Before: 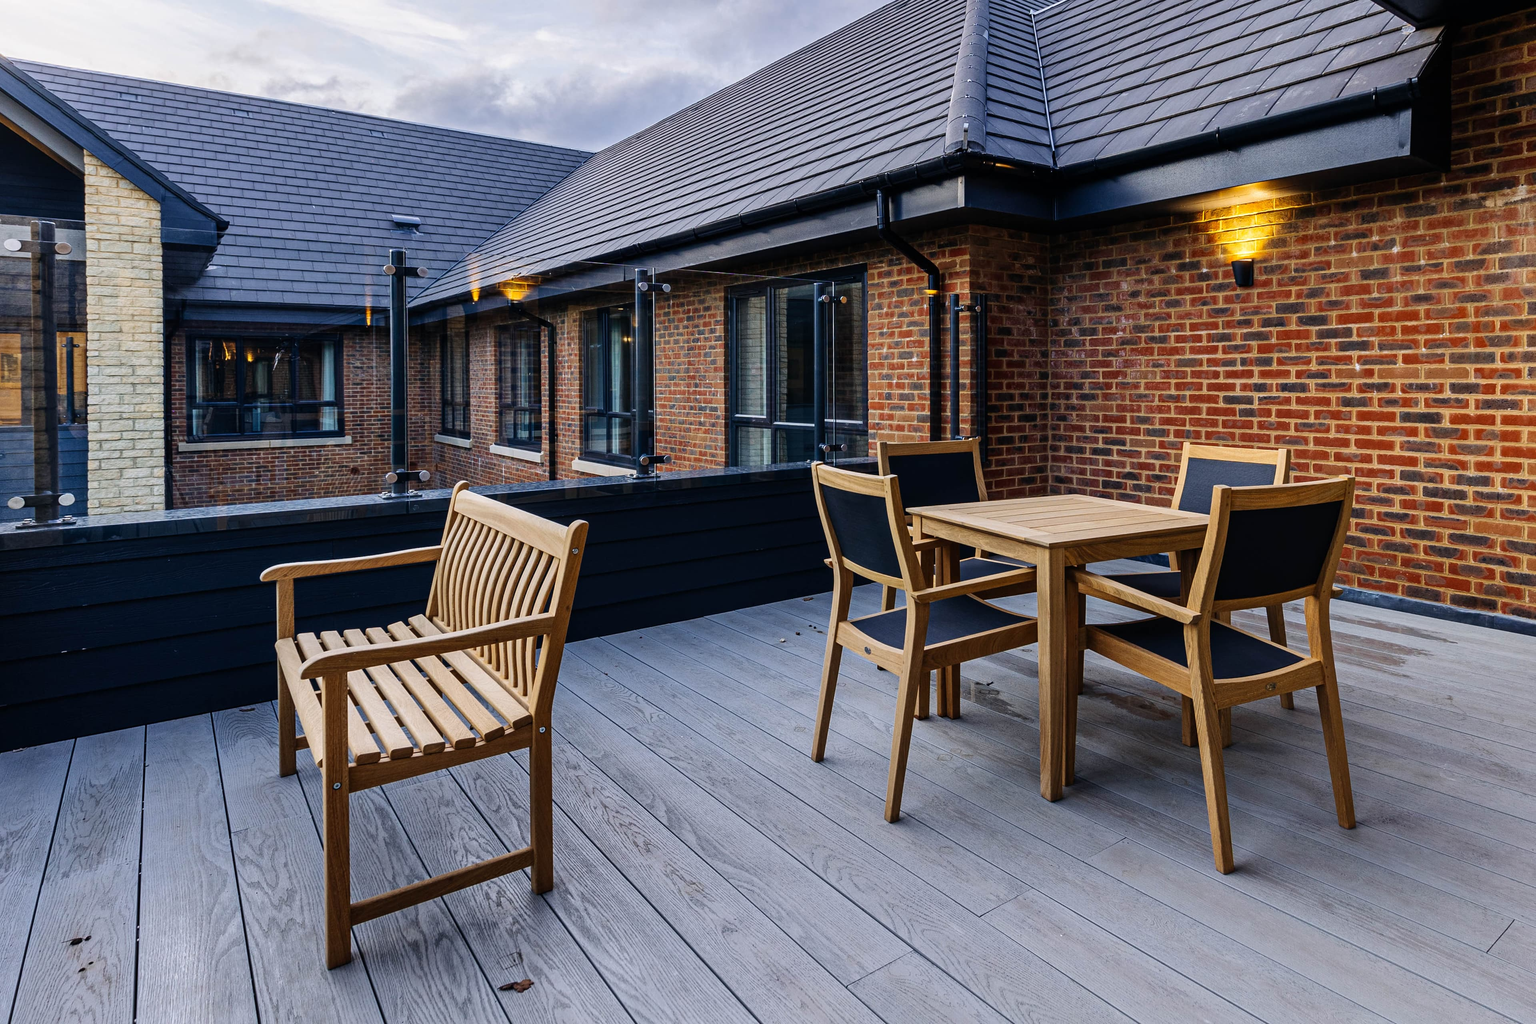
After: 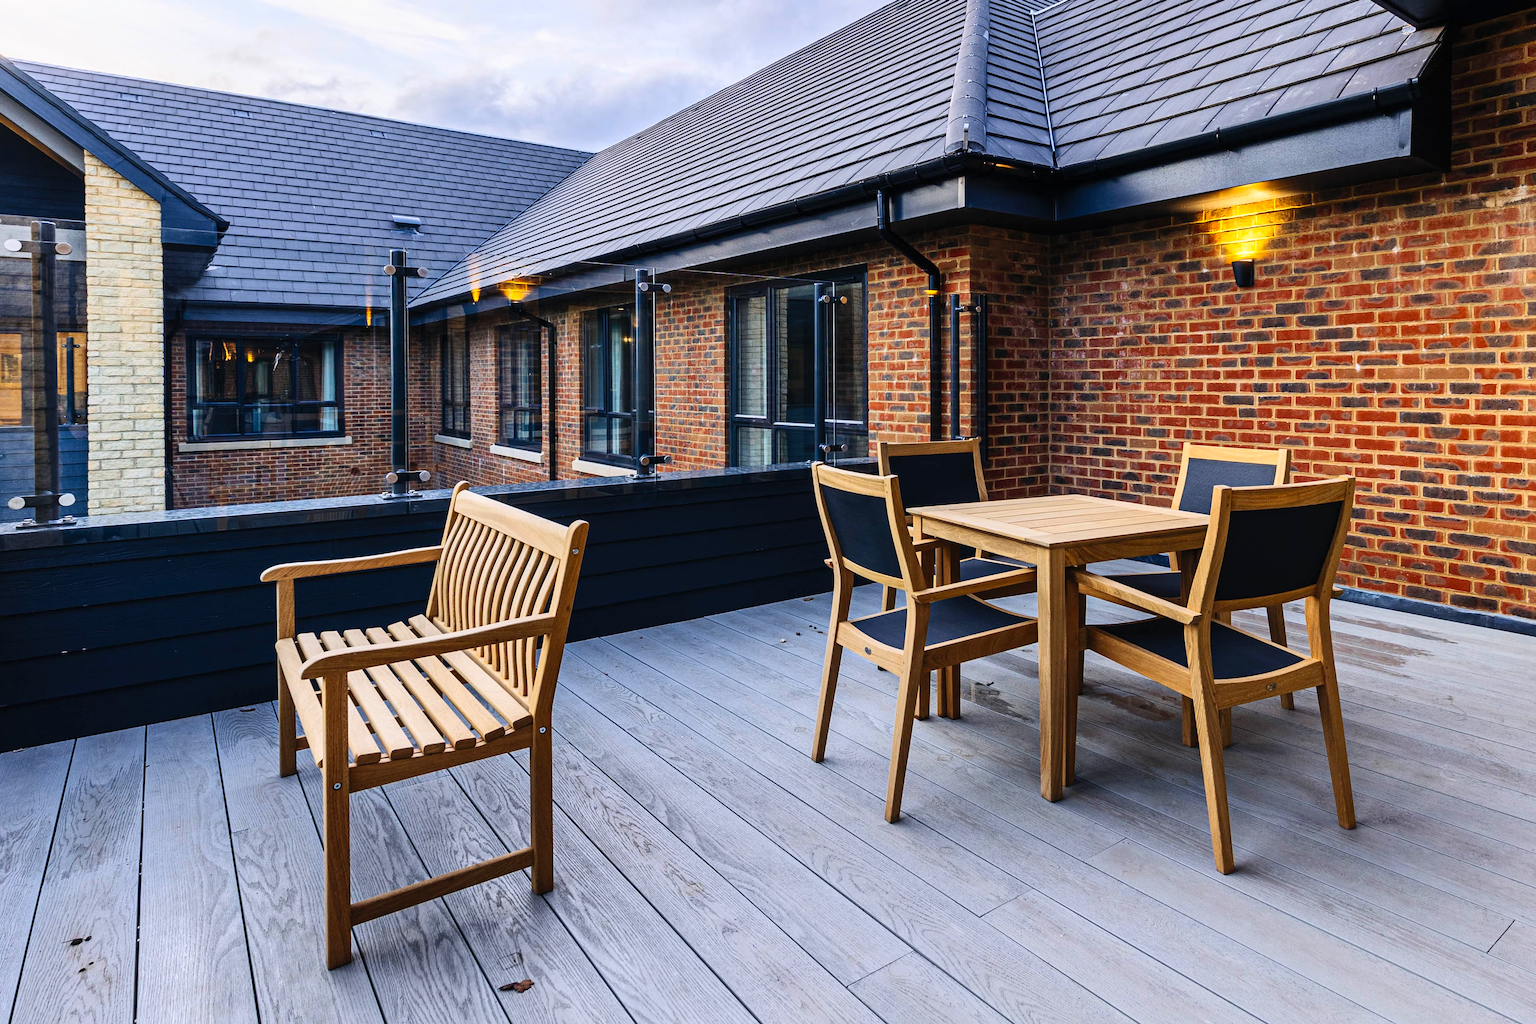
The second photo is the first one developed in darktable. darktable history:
contrast brightness saturation: contrast 0.2, brightness 0.16, saturation 0.22
color calibration: illuminant same as pipeline (D50), x 0.346, y 0.359, temperature 5002.42 K
